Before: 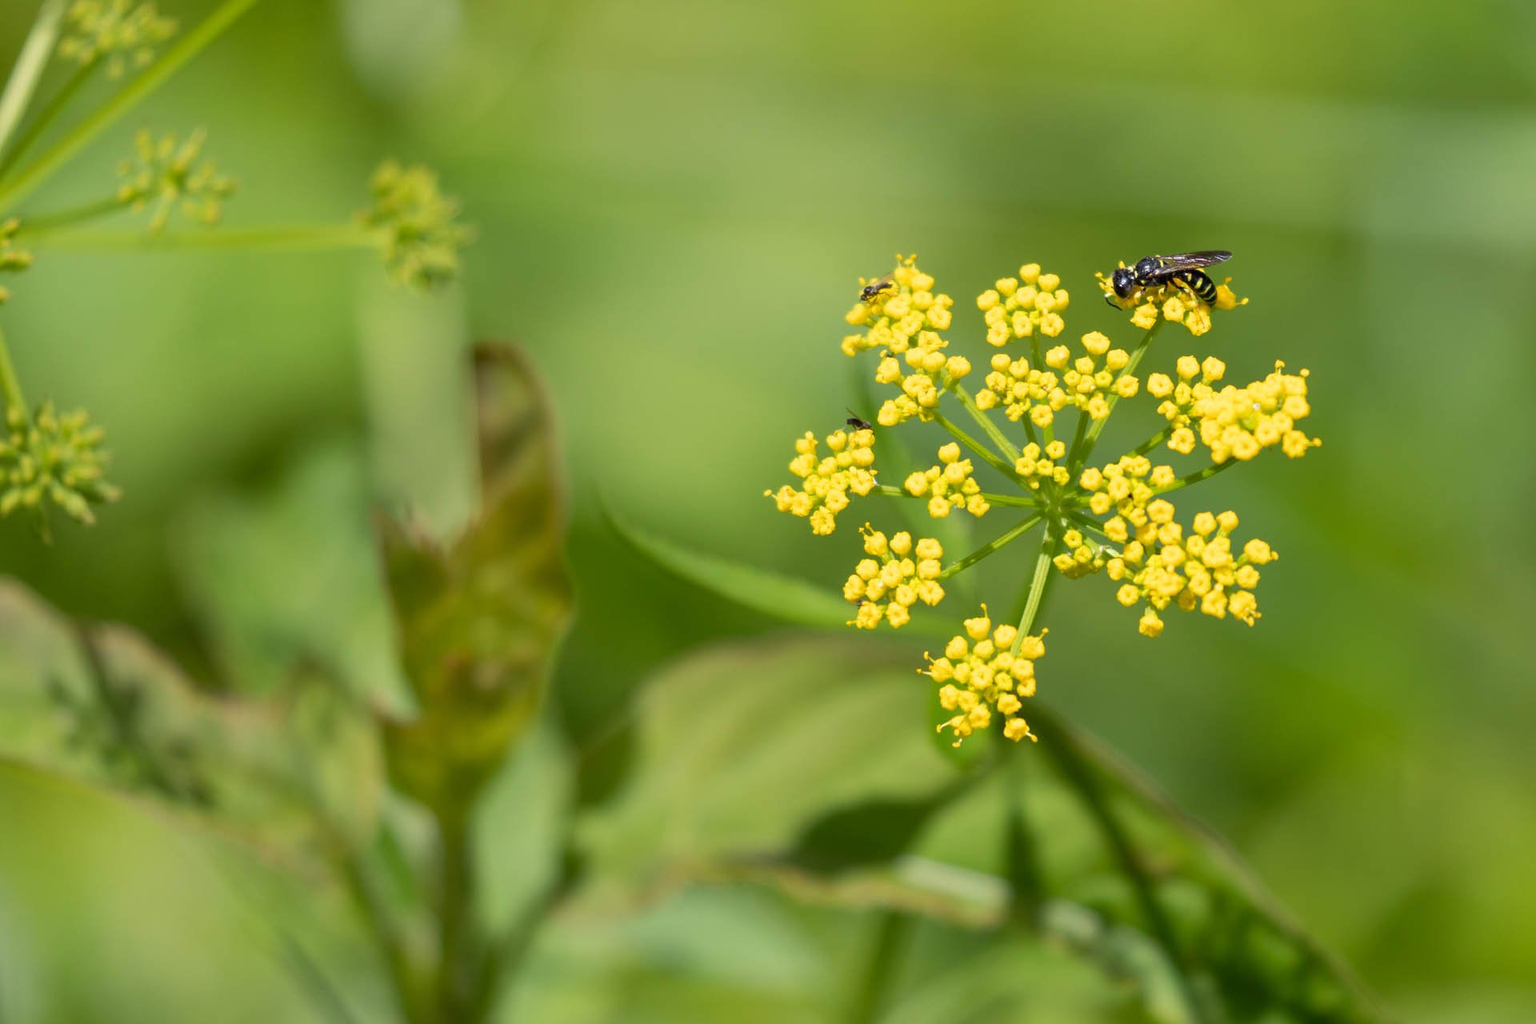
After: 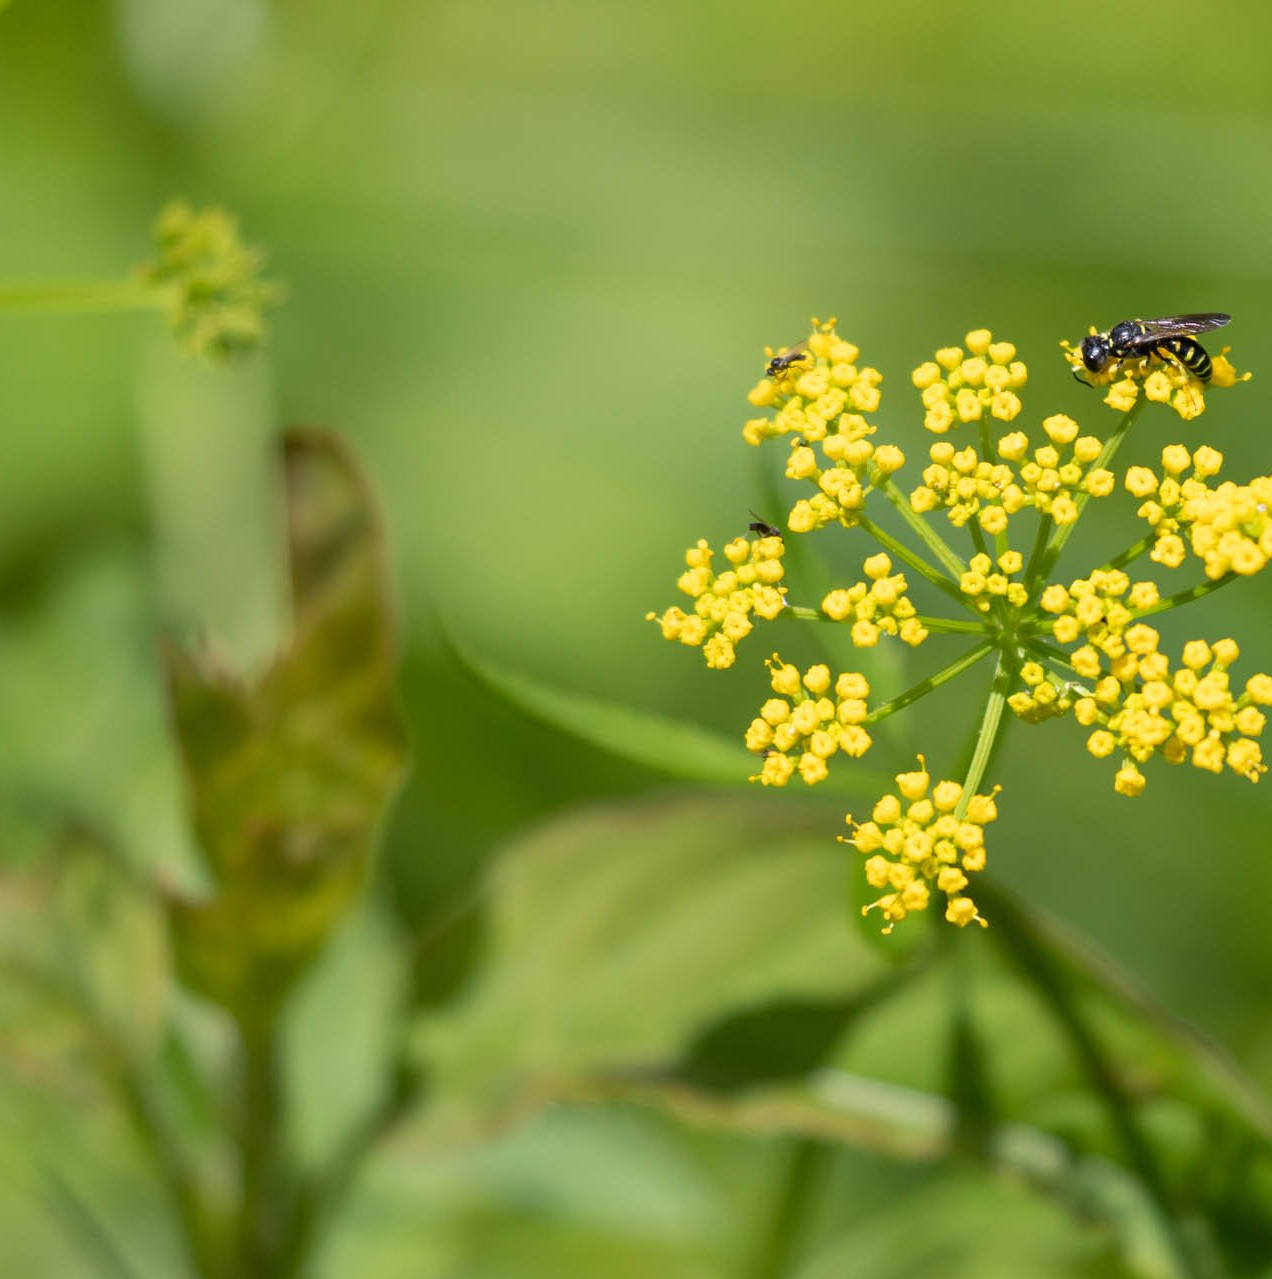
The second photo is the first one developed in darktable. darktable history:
crop and rotate: left 16.115%, right 17.632%
